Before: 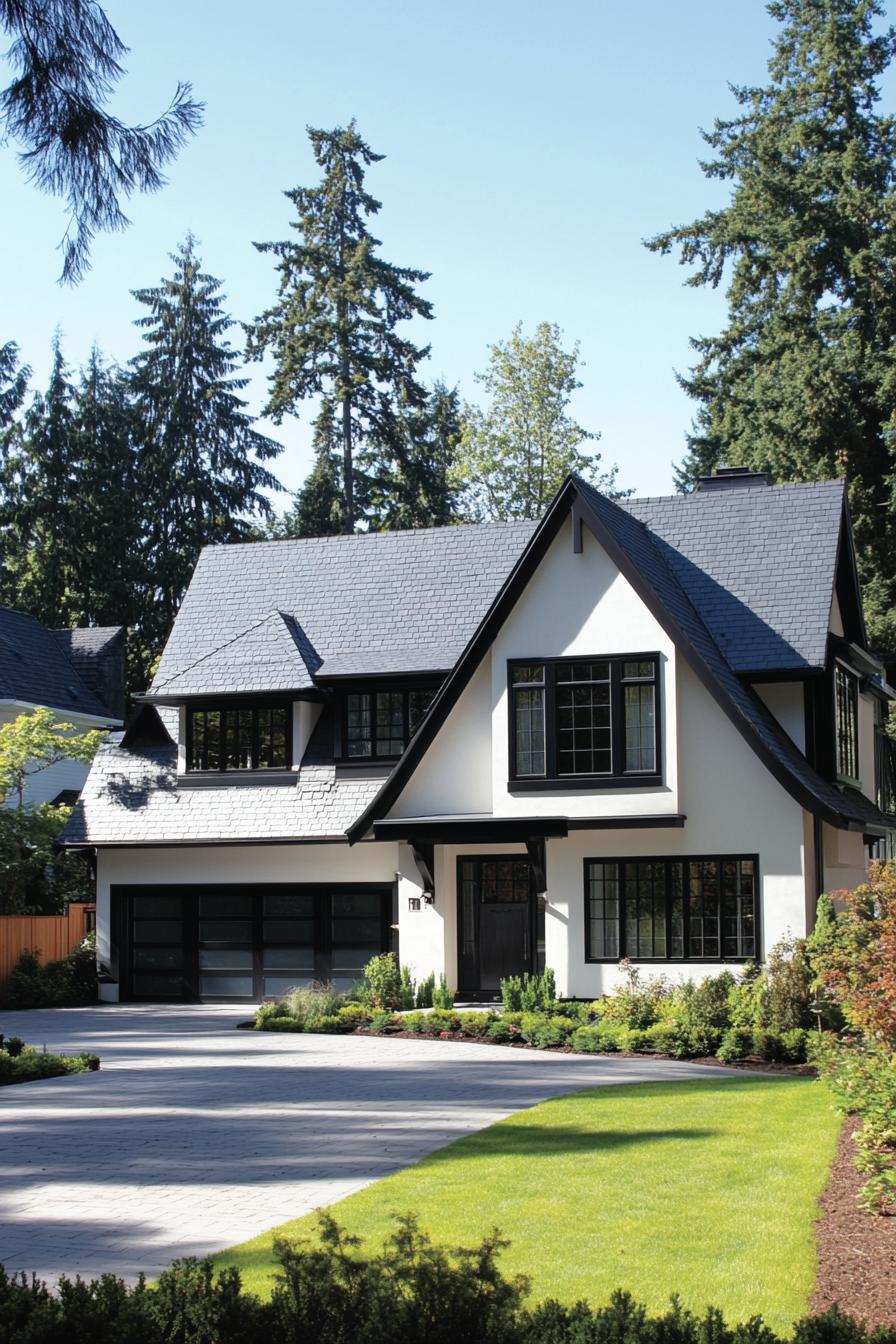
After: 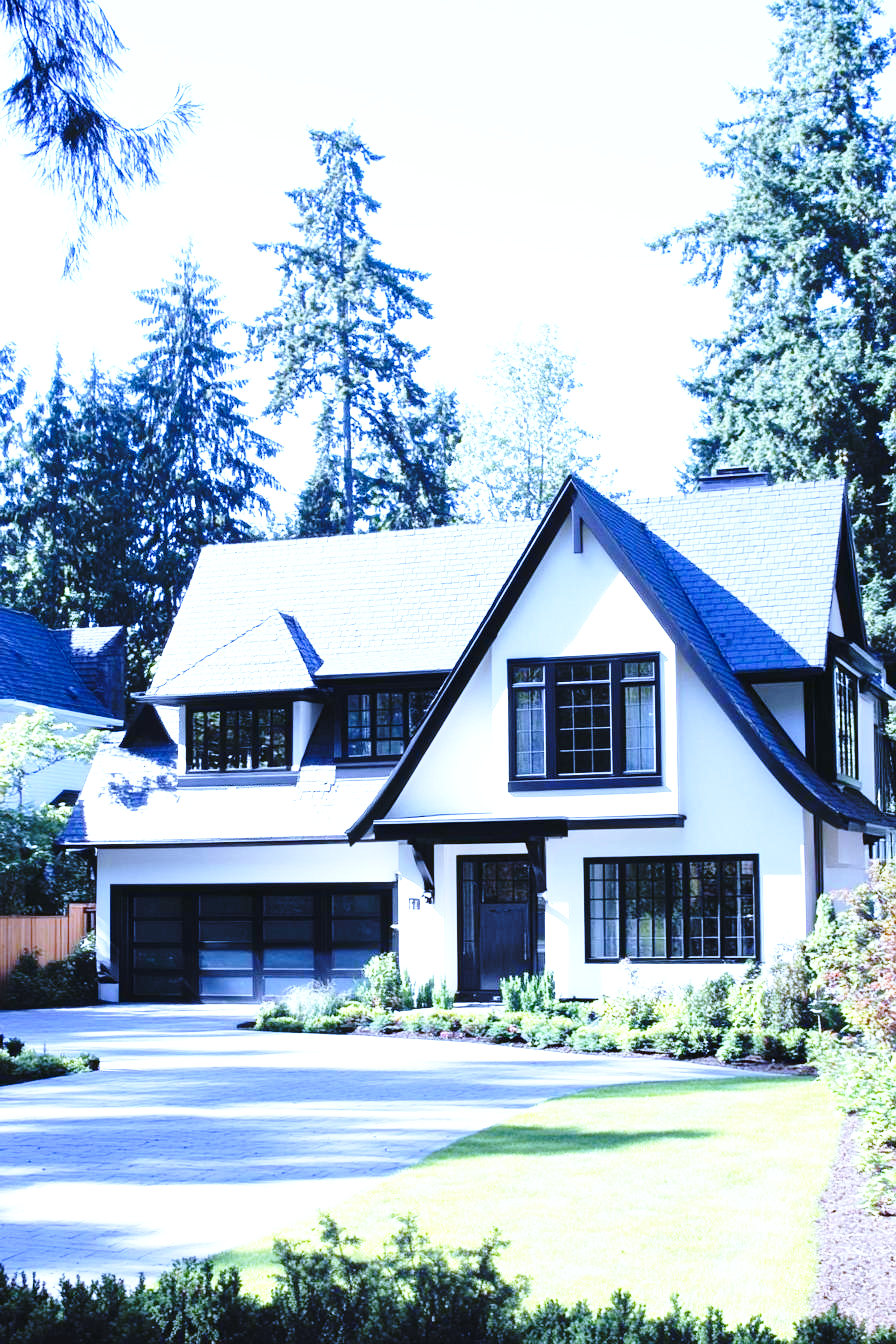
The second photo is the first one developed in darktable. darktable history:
exposure: black level correction 0, exposure 1.2 EV, compensate exposure bias true, compensate highlight preservation false
white balance: red 0.766, blue 1.537
base curve: curves: ch0 [(0, 0) (0.036, 0.037) (0.121, 0.228) (0.46, 0.76) (0.859, 0.983) (1, 1)], preserve colors none
